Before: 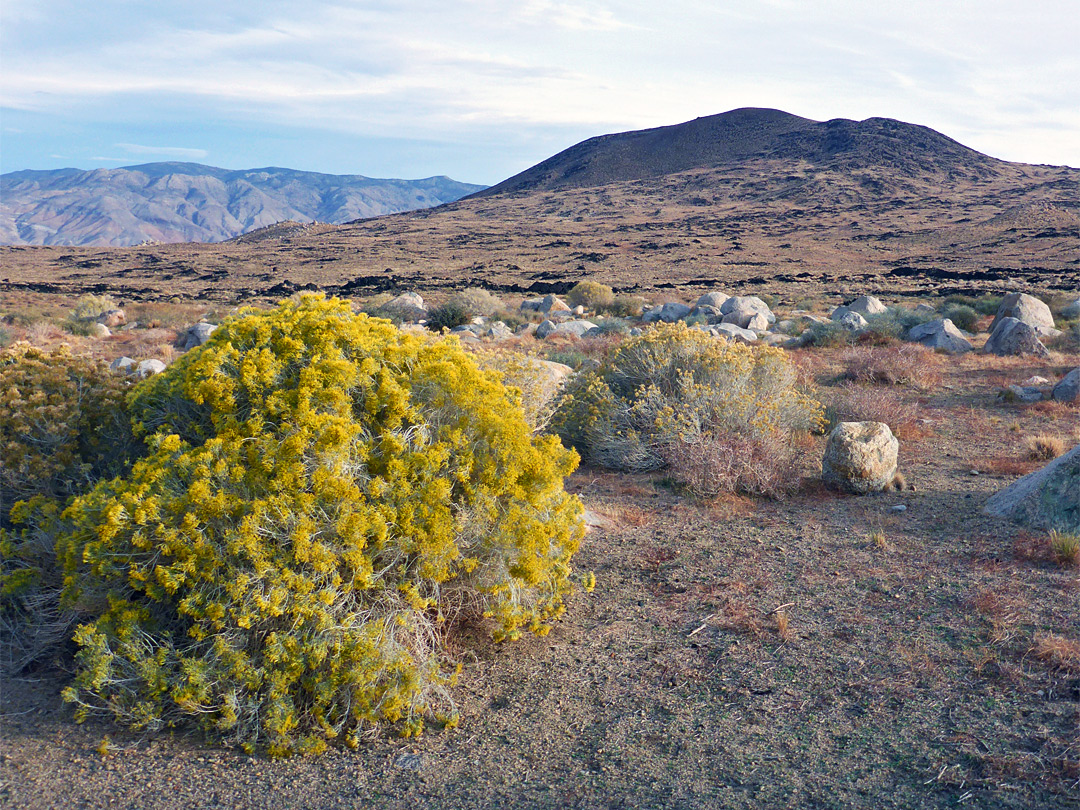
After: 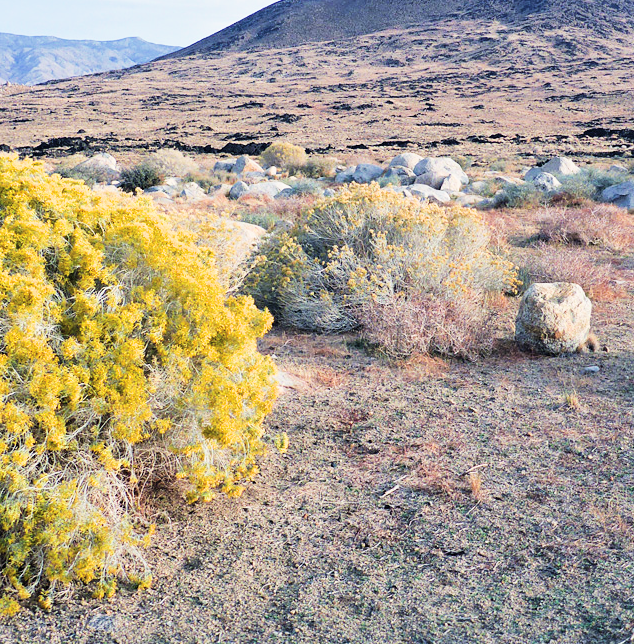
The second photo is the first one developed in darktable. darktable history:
crop and rotate: left 28.476%, top 17.176%, right 12.753%, bottom 3.31%
filmic rgb: black relative exposure -5.09 EV, white relative exposure 3.96 EV, hardness 2.88, contrast 1.297, highlights saturation mix -30.47%
exposure: black level correction -0.005, exposure 1.006 EV, compensate exposure bias true, compensate highlight preservation false
